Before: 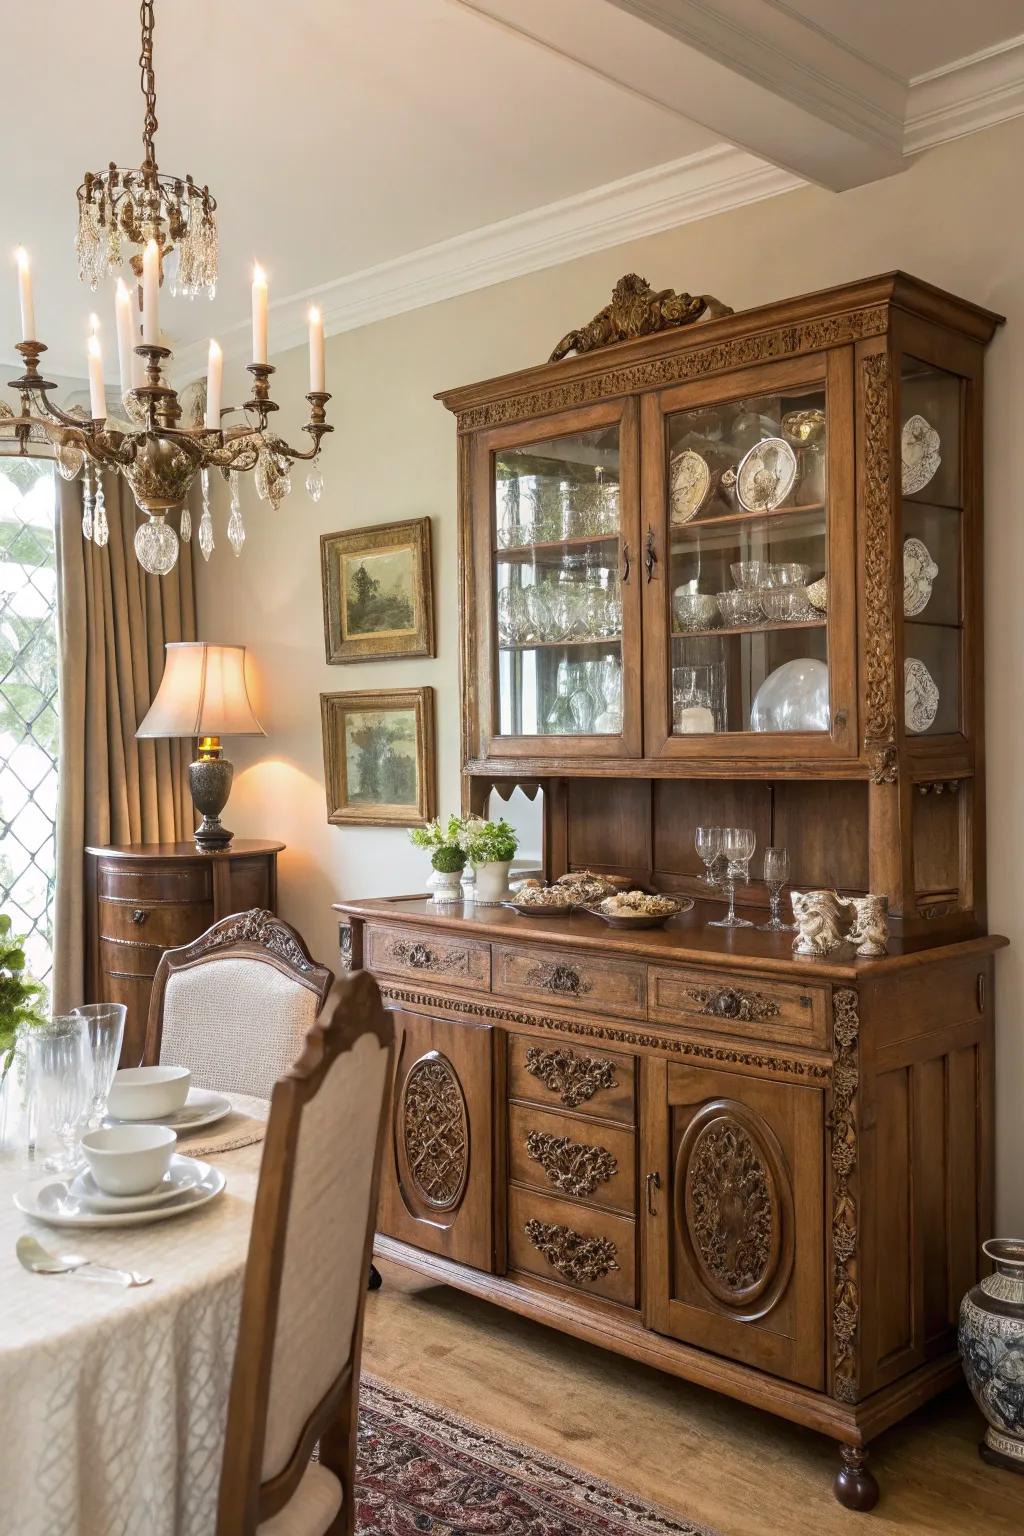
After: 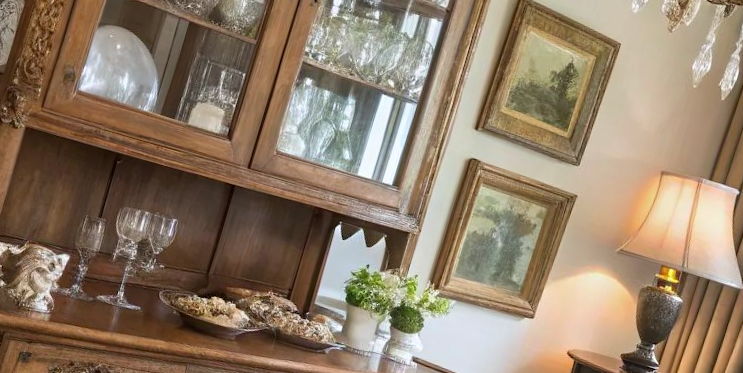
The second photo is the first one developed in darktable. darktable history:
white balance: red 0.98, blue 1.034
crop and rotate: angle 16.12°, top 30.835%, bottom 35.653%
